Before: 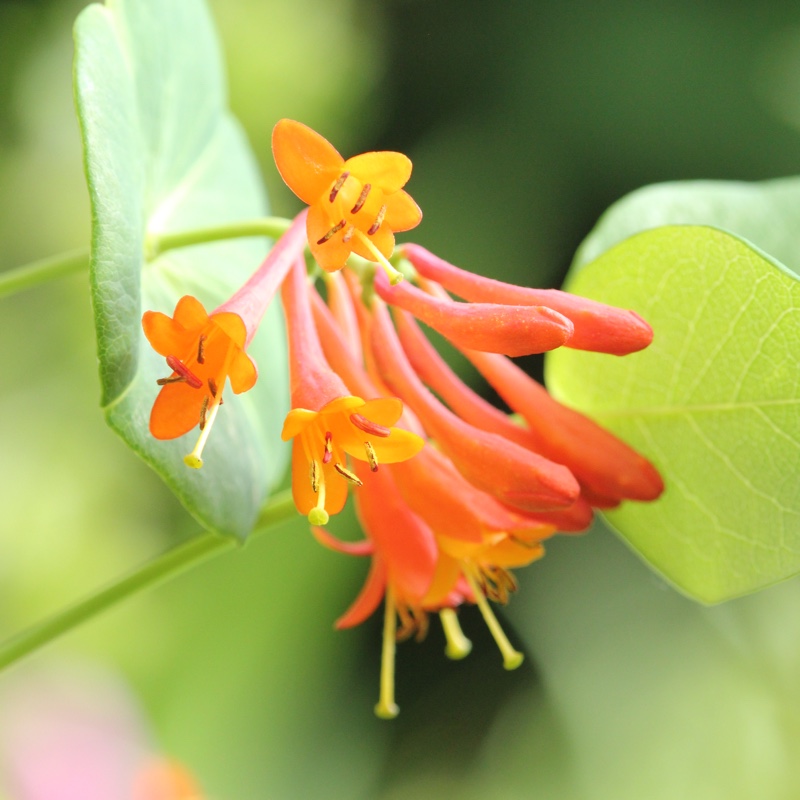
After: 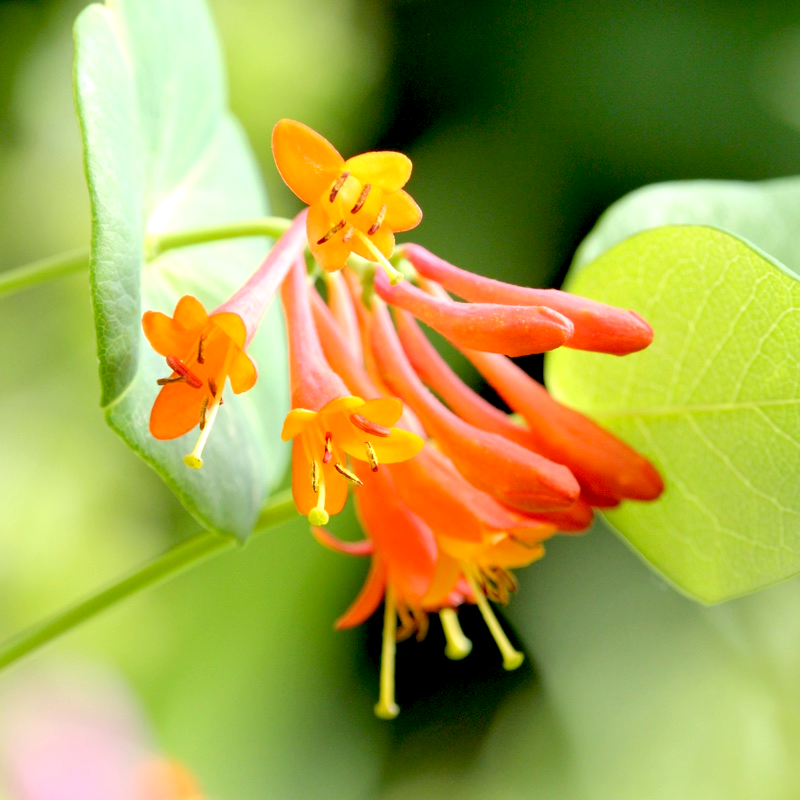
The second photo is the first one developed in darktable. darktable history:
exposure: black level correction 0.026, exposure 0.181 EV, compensate highlight preservation false
